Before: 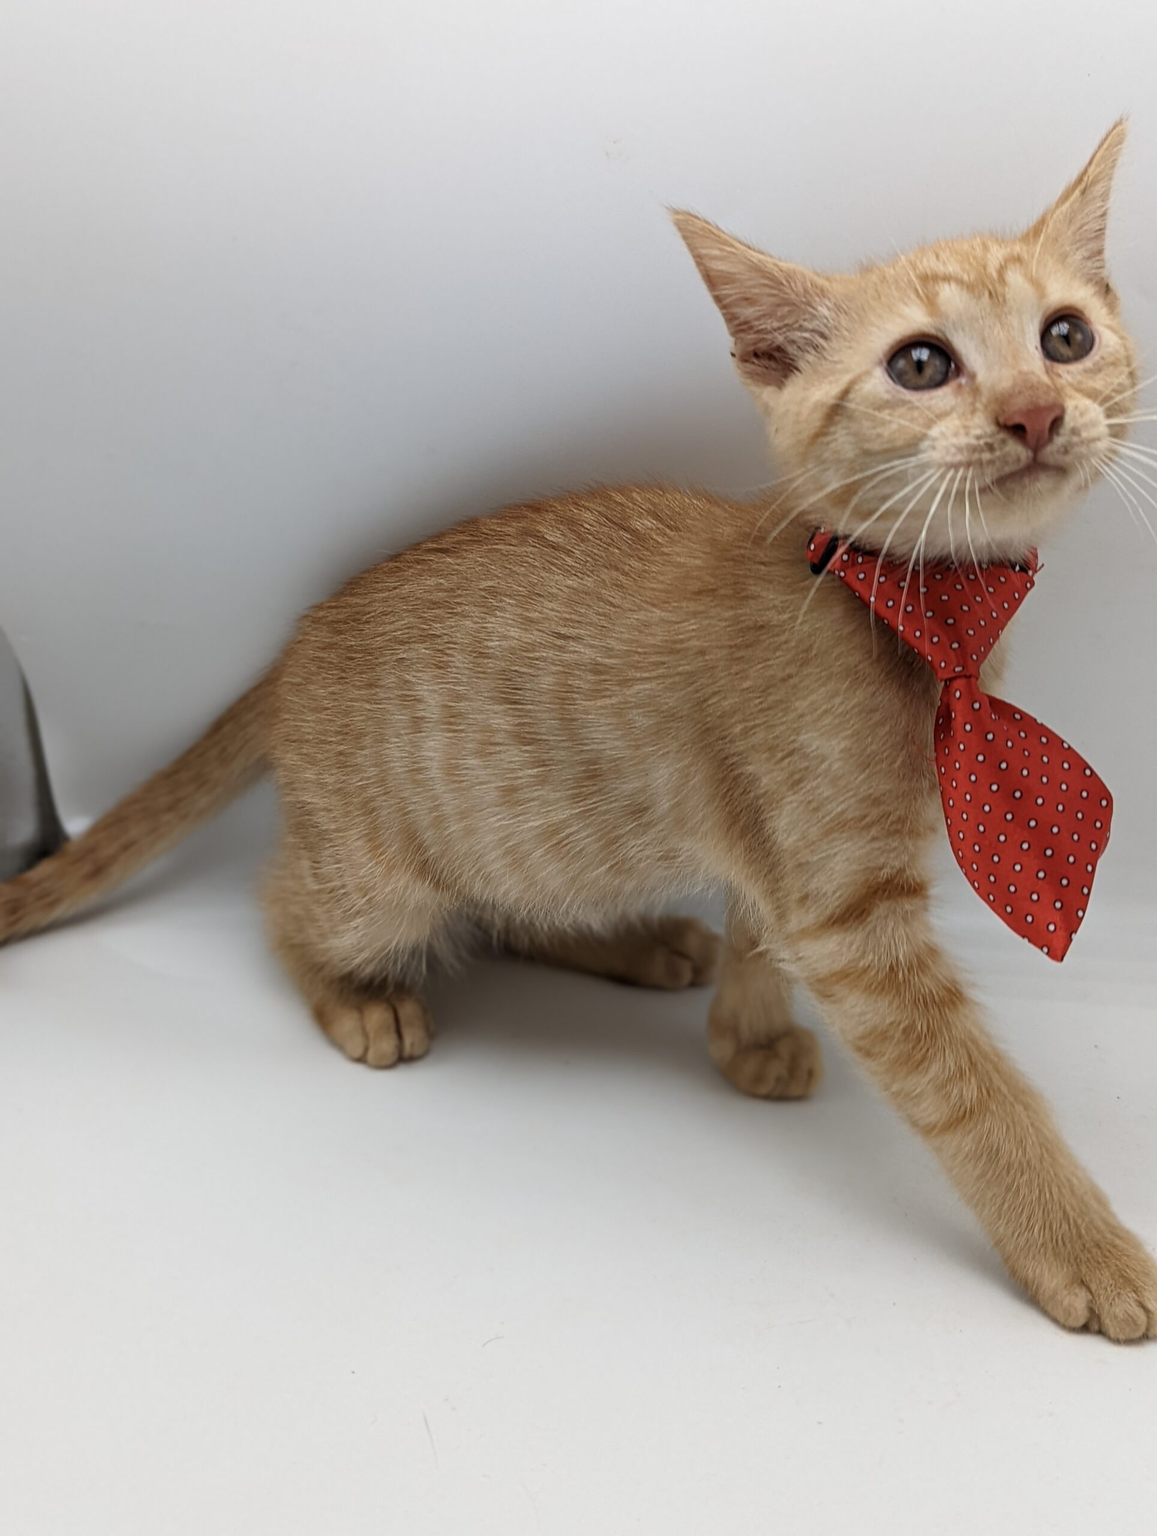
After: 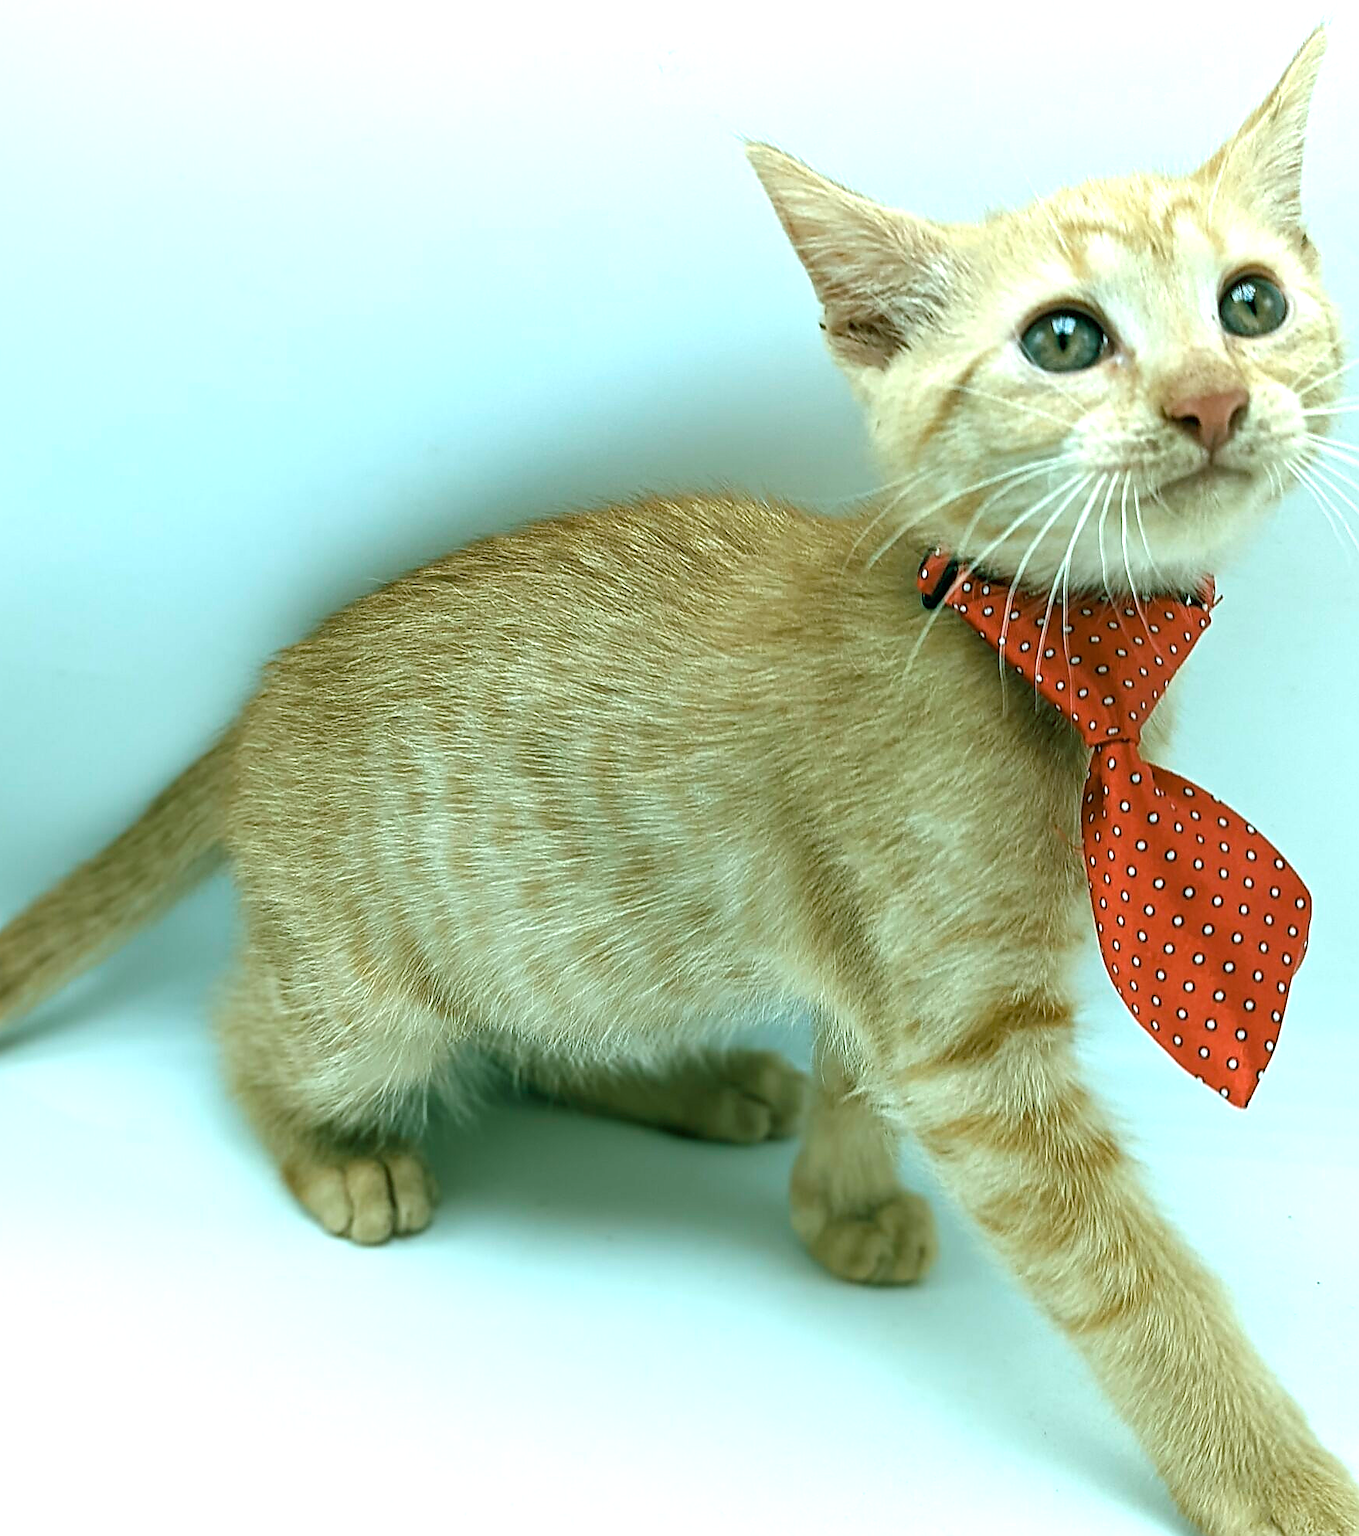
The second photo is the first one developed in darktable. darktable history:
sharpen: radius 1.4, amount 1.25, threshold 0.7
crop: left 8.155%, top 6.611%, bottom 15.385%
exposure: black level correction 0, exposure 1.1 EV, compensate exposure bias true, compensate highlight preservation false
color balance rgb: shadows lift › chroma 11.71%, shadows lift › hue 133.46°, power › chroma 2.15%, power › hue 166.83°, highlights gain › chroma 4%, highlights gain › hue 200.2°, perceptual saturation grading › global saturation 18.05%
